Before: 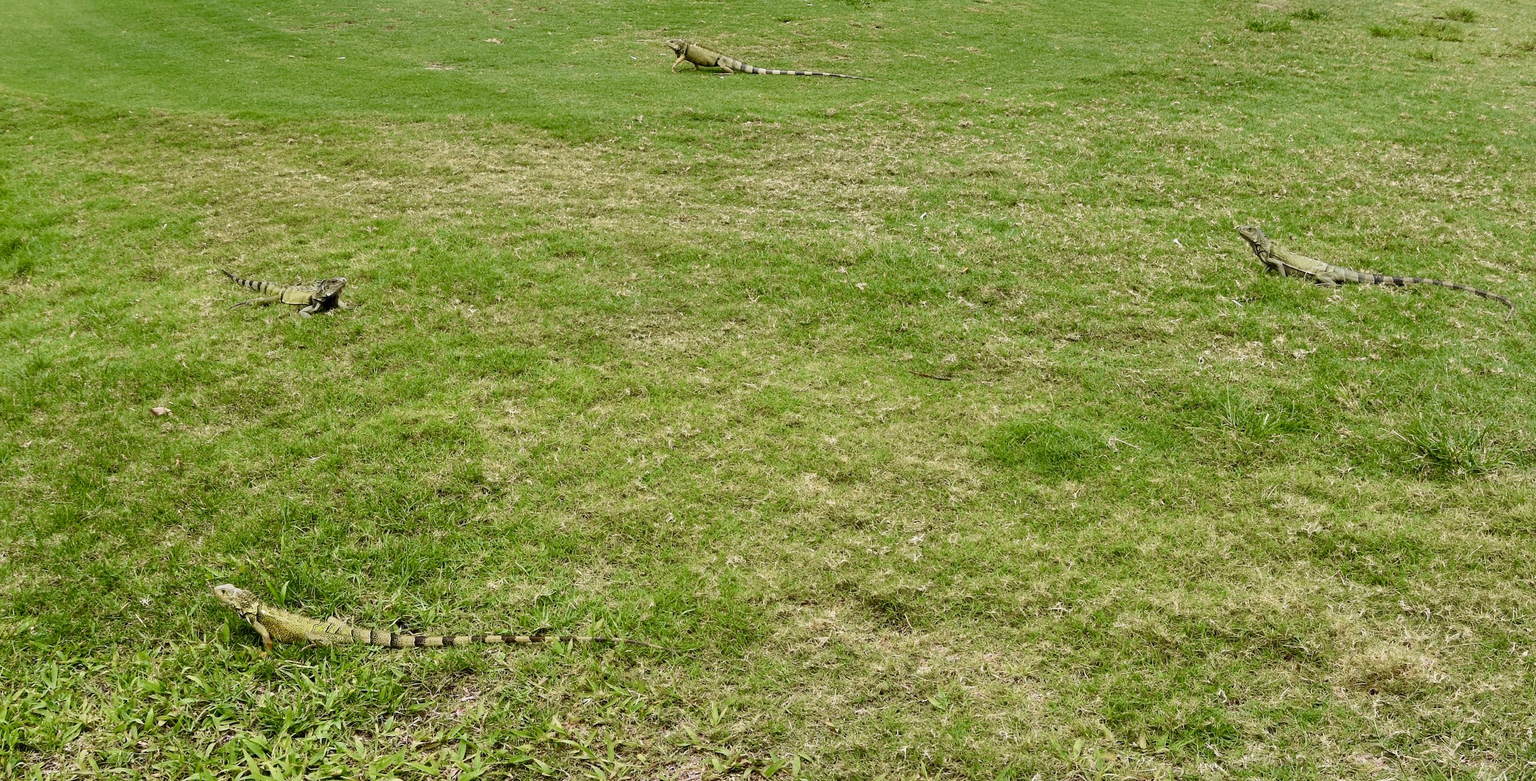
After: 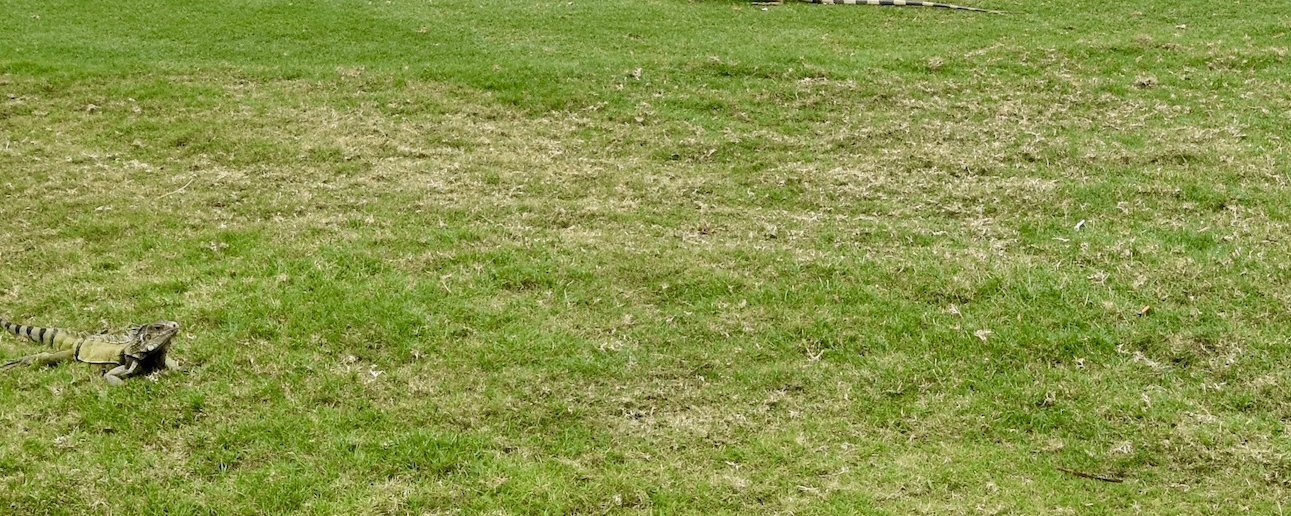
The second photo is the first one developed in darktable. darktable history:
color zones: curves: ch0 [(0, 0.5) (0.143, 0.5) (0.286, 0.5) (0.429, 0.5) (0.571, 0.5) (0.714, 0.476) (0.857, 0.5) (1, 0.5)]; ch2 [(0, 0.5) (0.143, 0.5) (0.286, 0.5) (0.429, 0.5) (0.571, 0.5) (0.714, 0.487) (0.857, 0.5) (1, 0.5)]
crop: left 15.129%, top 9.253%, right 31.043%, bottom 48.377%
